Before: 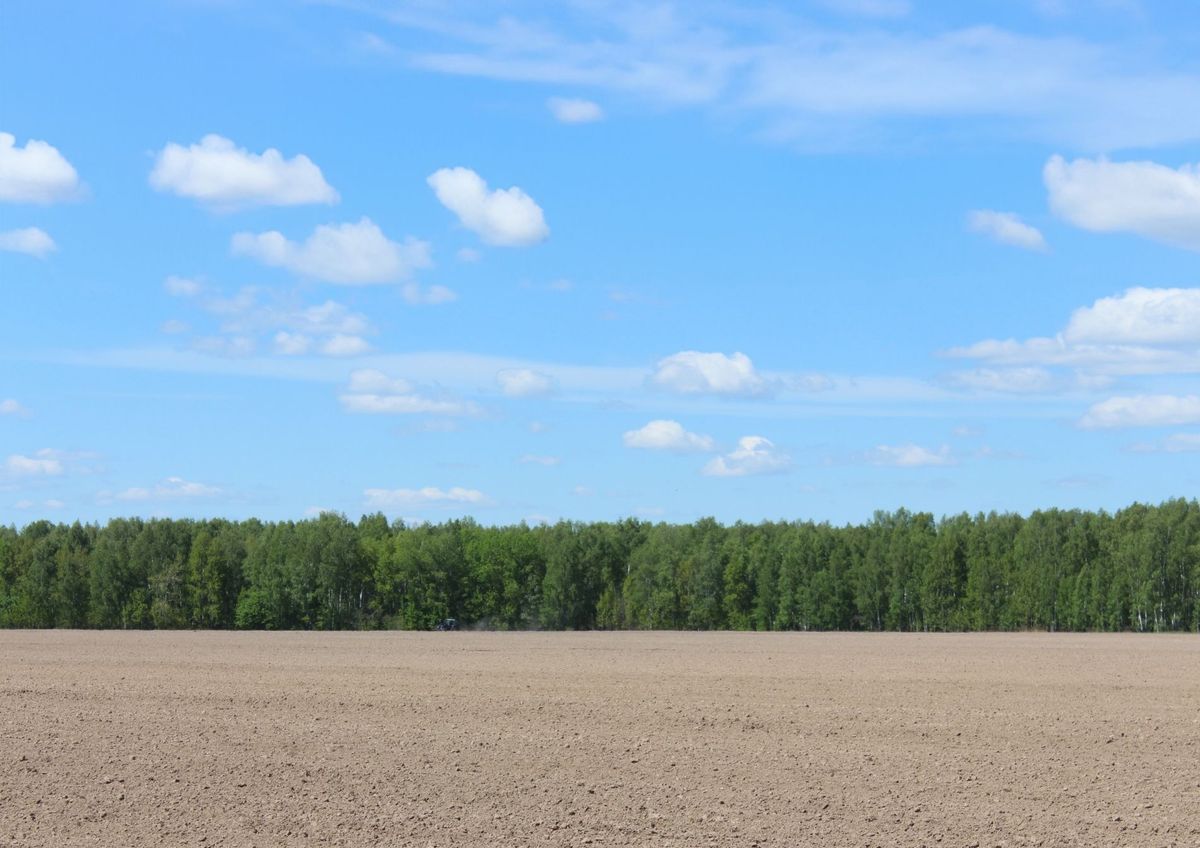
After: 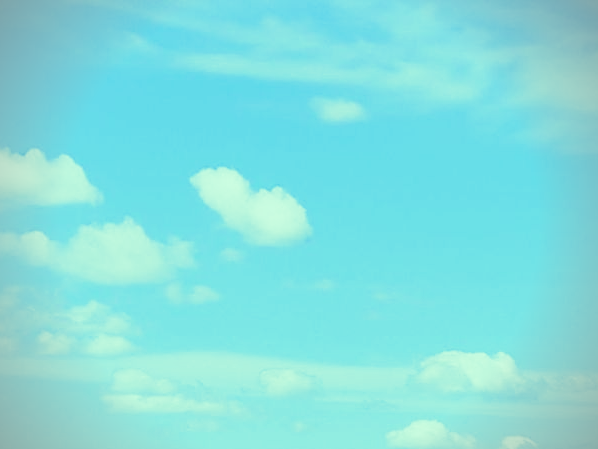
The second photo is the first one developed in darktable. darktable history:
tone curve: curves: ch0 [(0, 0) (0.003, 0.012) (0.011, 0.014) (0.025, 0.019) (0.044, 0.028) (0.069, 0.039) (0.1, 0.056) (0.136, 0.093) (0.177, 0.147) (0.224, 0.214) (0.277, 0.29) (0.335, 0.381) (0.399, 0.476) (0.468, 0.557) (0.543, 0.635) (0.623, 0.697) (0.709, 0.764) (0.801, 0.831) (0.898, 0.917) (1, 1)], preserve colors none
crop: left 19.763%, right 30.359%, bottom 46.972%
sharpen: on, module defaults
color correction: highlights a* -20.05, highlights b* 9.79, shadows a* -20.8, shadows b* -11.11
velvia: on, module defaults
filmic rgb: black relative exposure -3.98 EV, white relative exposure 2.98 EV, hardness 3.02, contrast 1.5, preserve chrominance no, color science v3 (2019), use custom middle-gray values true
exposure: black level correction 0, exposure 0 EV, compensate exposure bias true, compensate highlight preservation false
vignetting: on, module defaults
